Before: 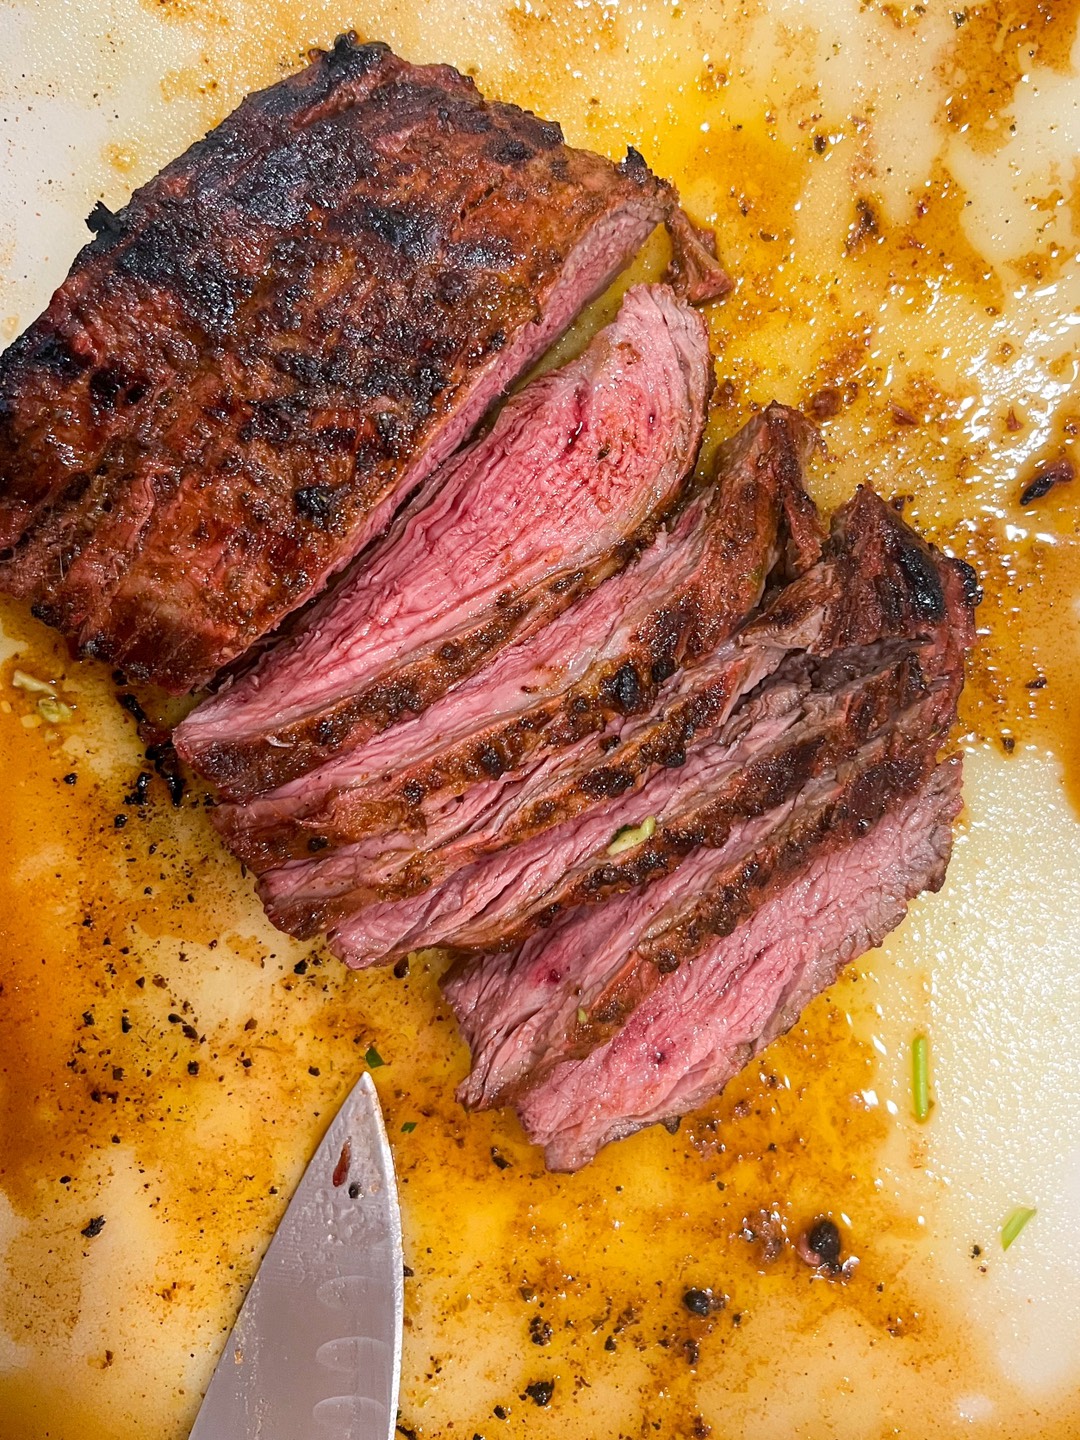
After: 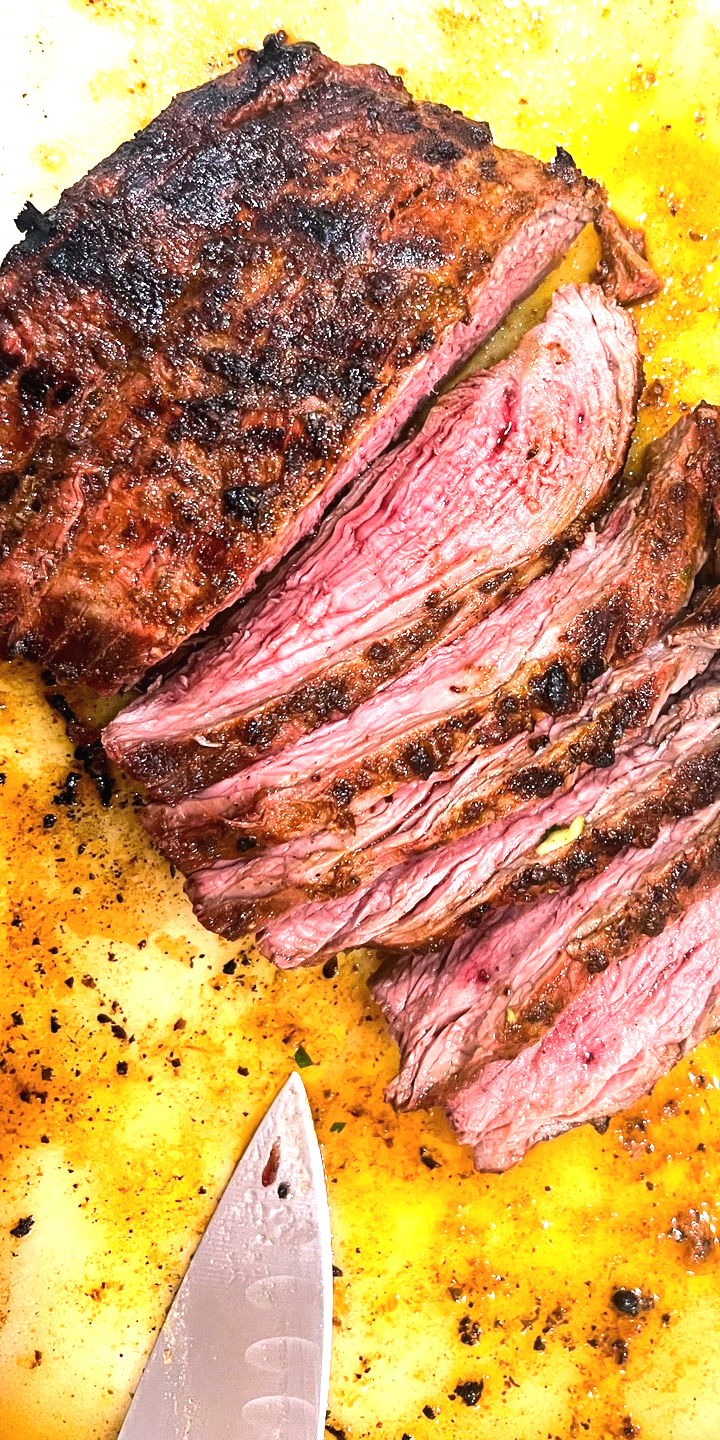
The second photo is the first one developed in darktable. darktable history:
crop and rotate: left 6.617%, right 26.717%
tone equalizer: -8 EV -0.75 EV, -7 EV -0.7 EV, -6 EV -0.6 EV, -5 EV -0.4 EV, -3 EV 0.4 EV, -2 EV 0.6 EV, -1 EV 0.7 EV, +0 EV 0.75 EV, edges refinement/feathering 500, mask exposure compensation -1.57 EV, preserve details no
exposure: black level correction -0.002, exposure 0.54 EV, compensate highlight preservation false
